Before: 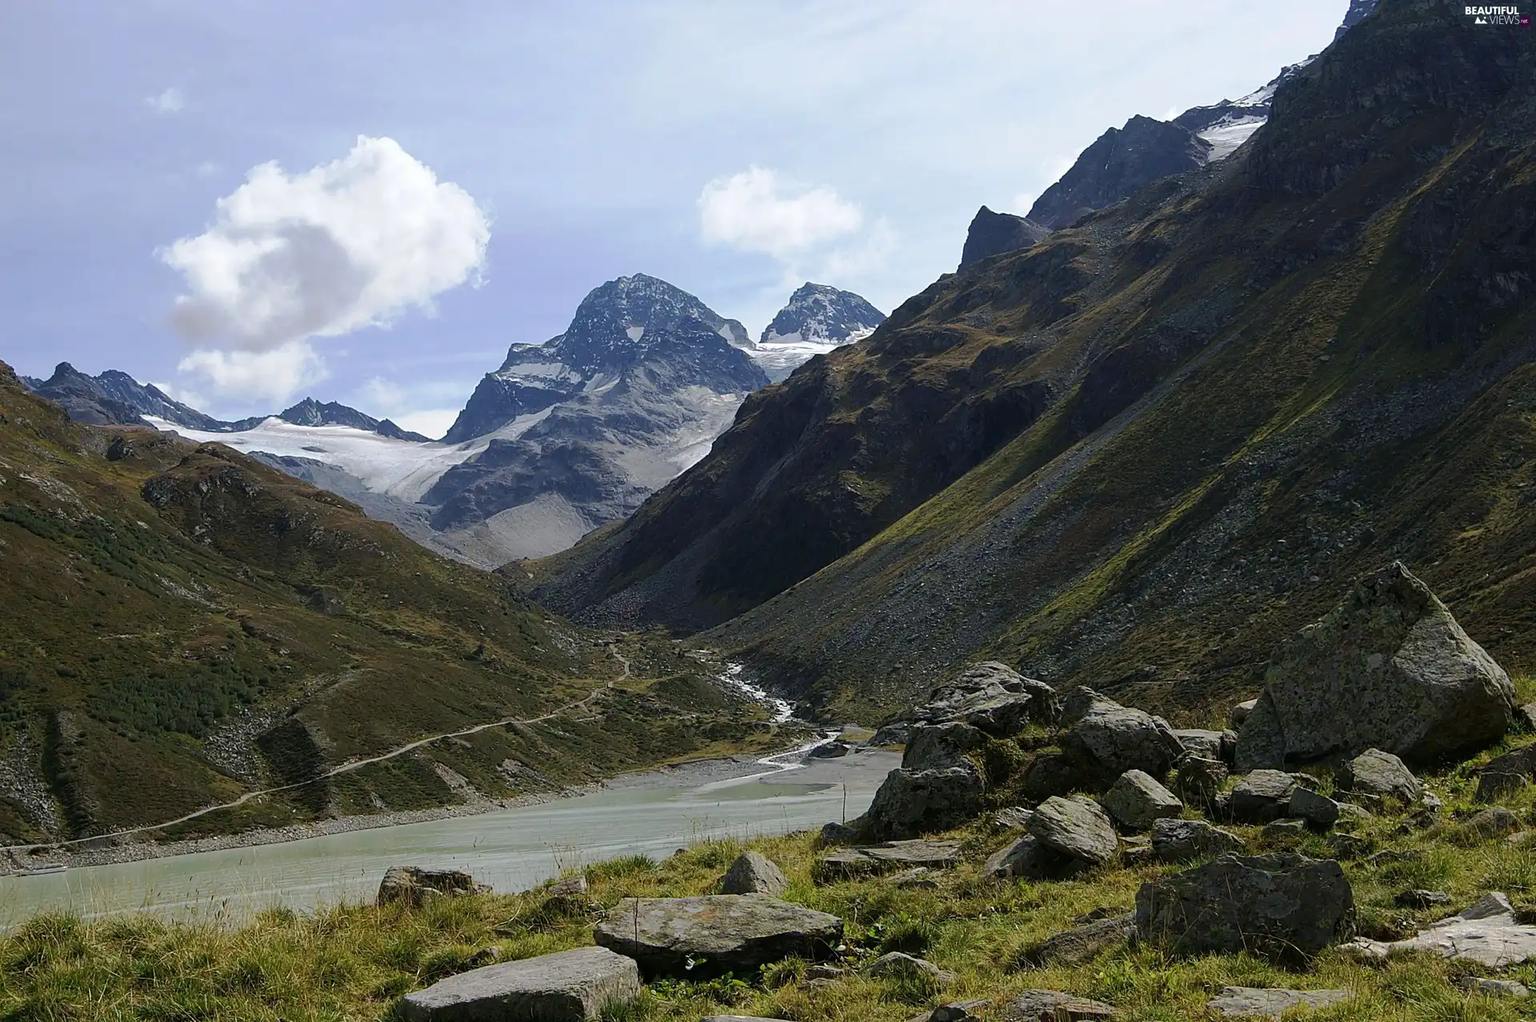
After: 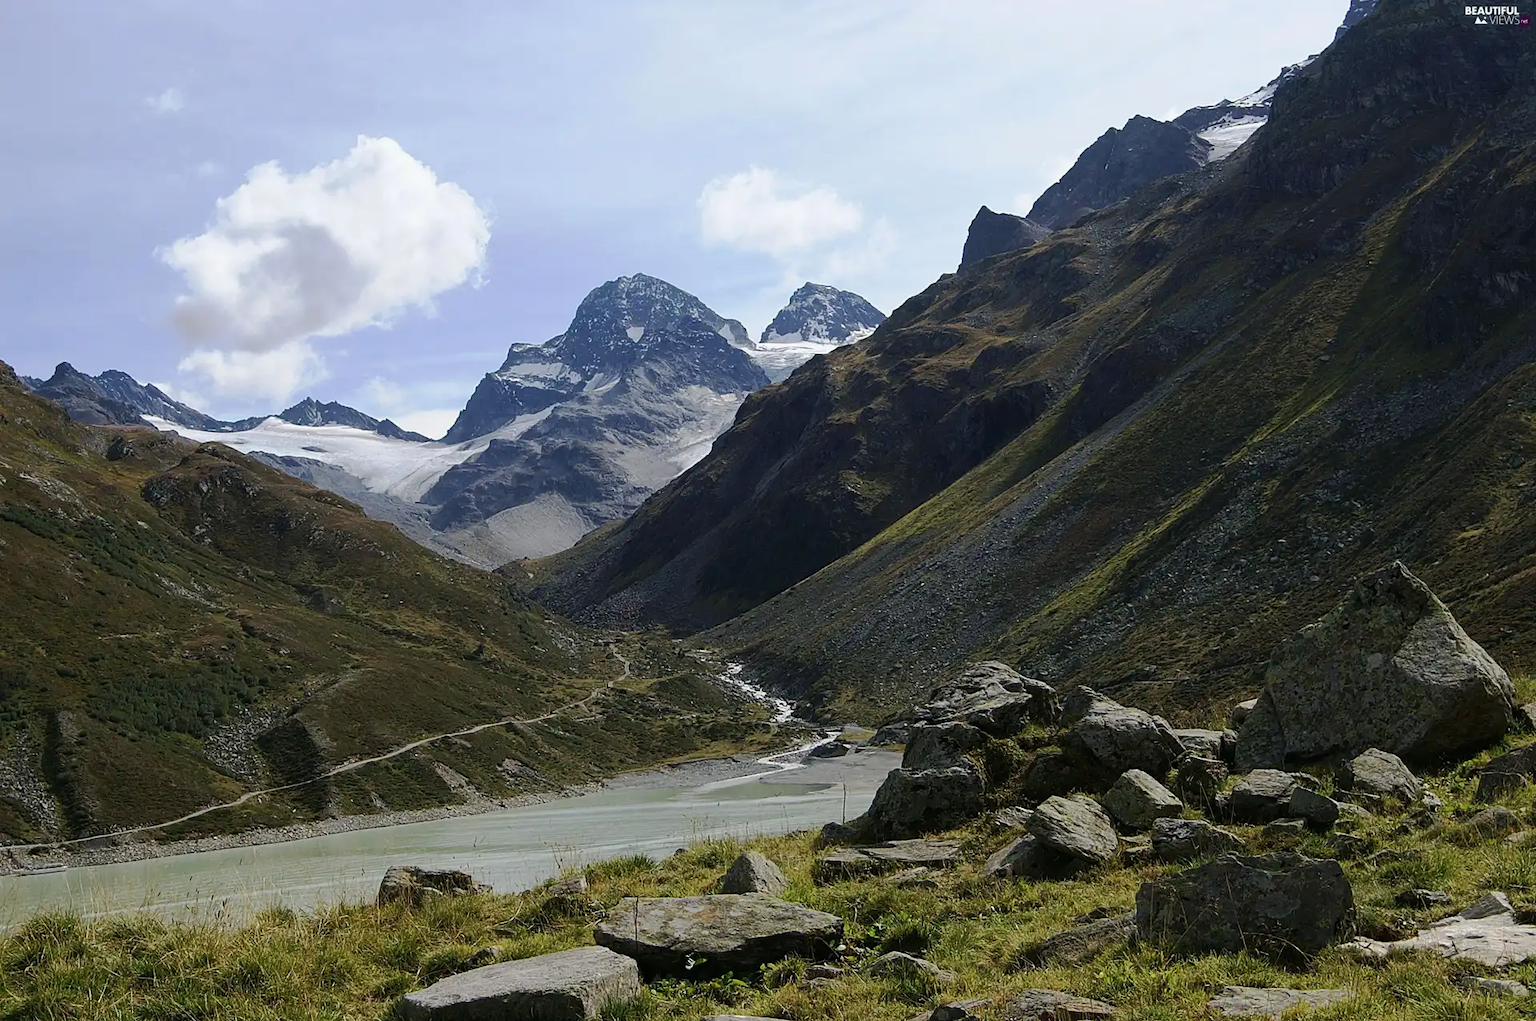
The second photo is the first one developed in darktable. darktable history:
exposure: exposure -0.114 EV, compensate highlight preservation false
shadows and highlights: radius 125.19, shadows 21.15, highlights -22.39, low approximation 0.01
contrast brightness saturation: contrast 0.149, brightness 0.044
